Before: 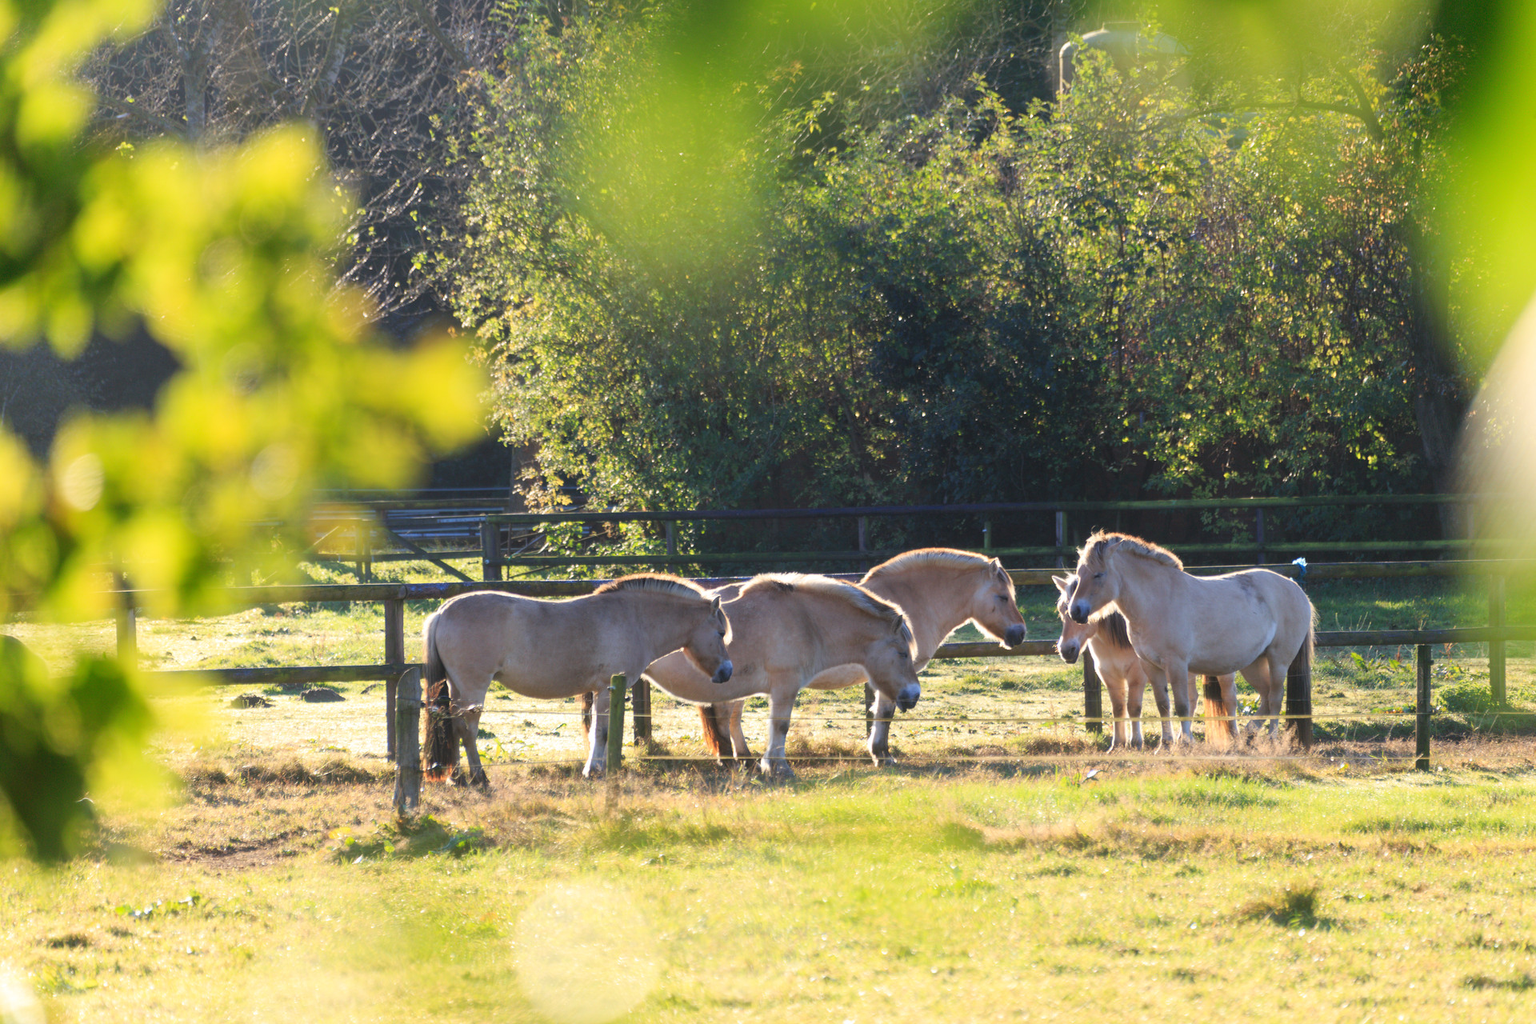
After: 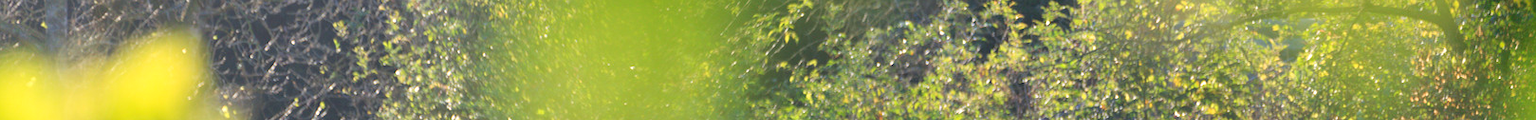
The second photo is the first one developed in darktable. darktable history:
exposure: exposure 0.2 EV, compensate highlight preservation false
crop and rotate: left 9.644%, top 9.491%, right 6.021%, bottom 80.509%
